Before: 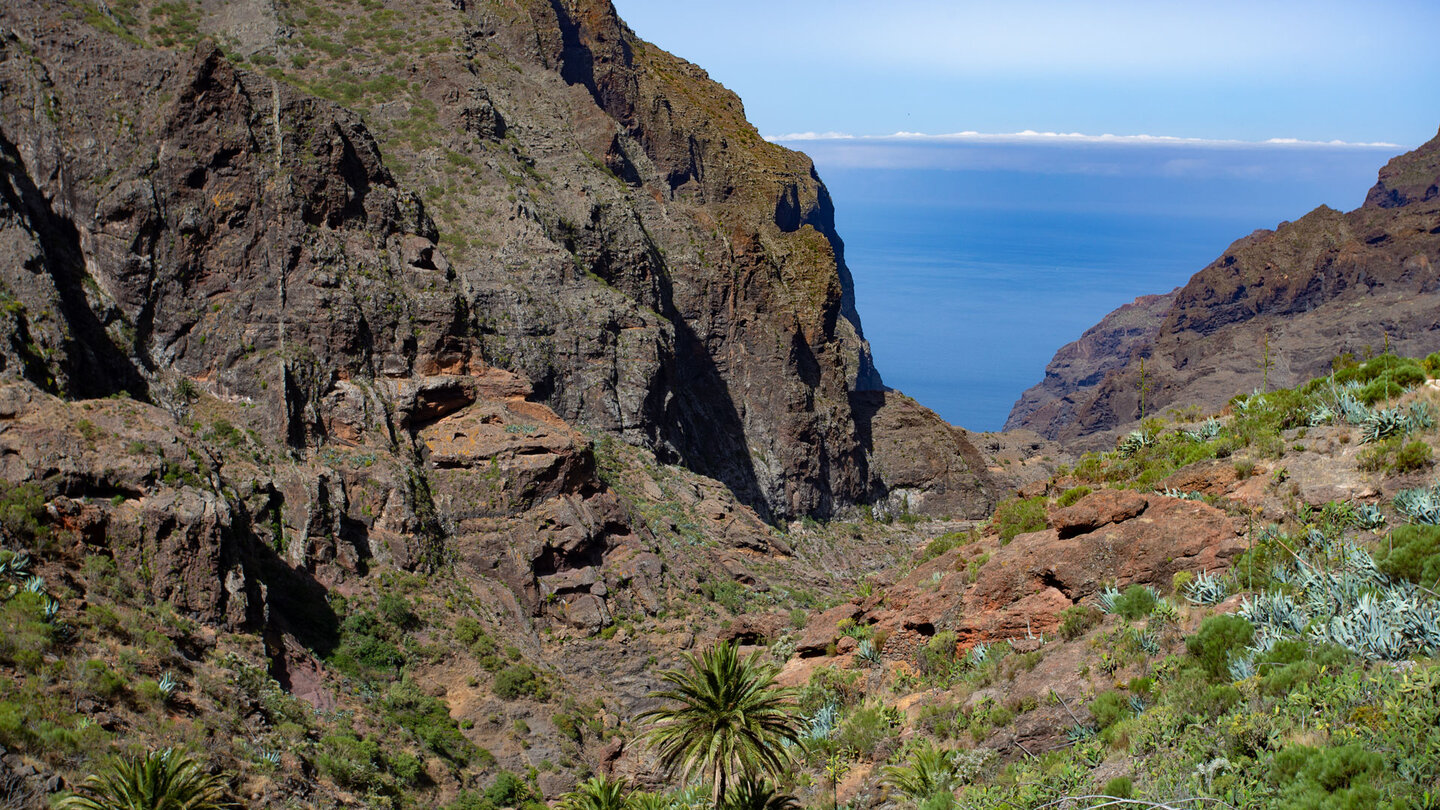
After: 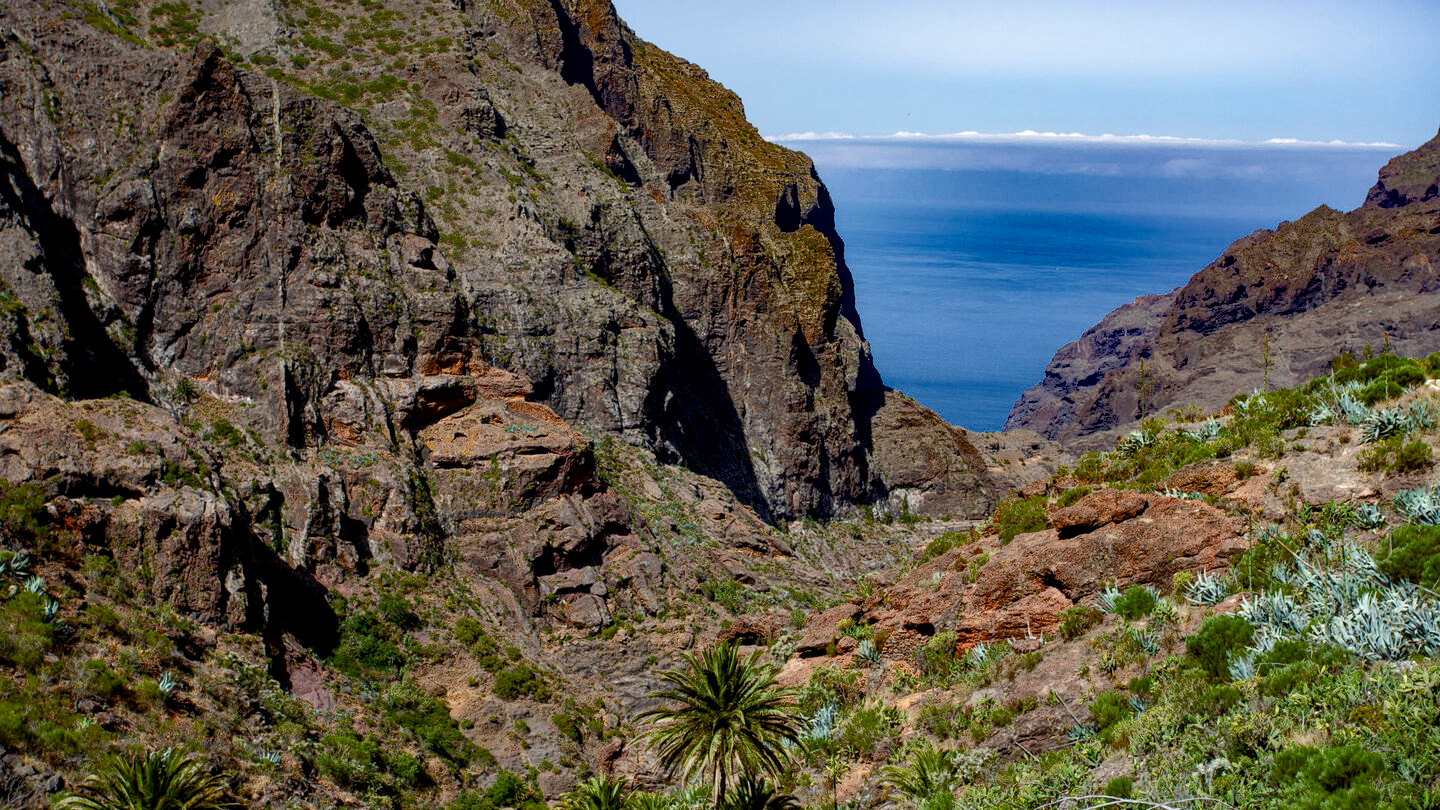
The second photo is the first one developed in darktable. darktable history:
local contrast: on, module defaults
color balance rgb: shadows lift › luminance -10.22%, linear chroma grading › shadows -6.657%, linear chroma grading › highlights -6.256%, linear chroma grading › global chroma -10.289%, linear chroma grading › mid-tones -8.002%, perceptual saturation grading › global saturation 20%, perceptual saturation grading › highlights -24.803%, perceptual saturation grading › shadows 49.595%, global vibrance 16.798%, saturation formula JzAzBz (2021)
